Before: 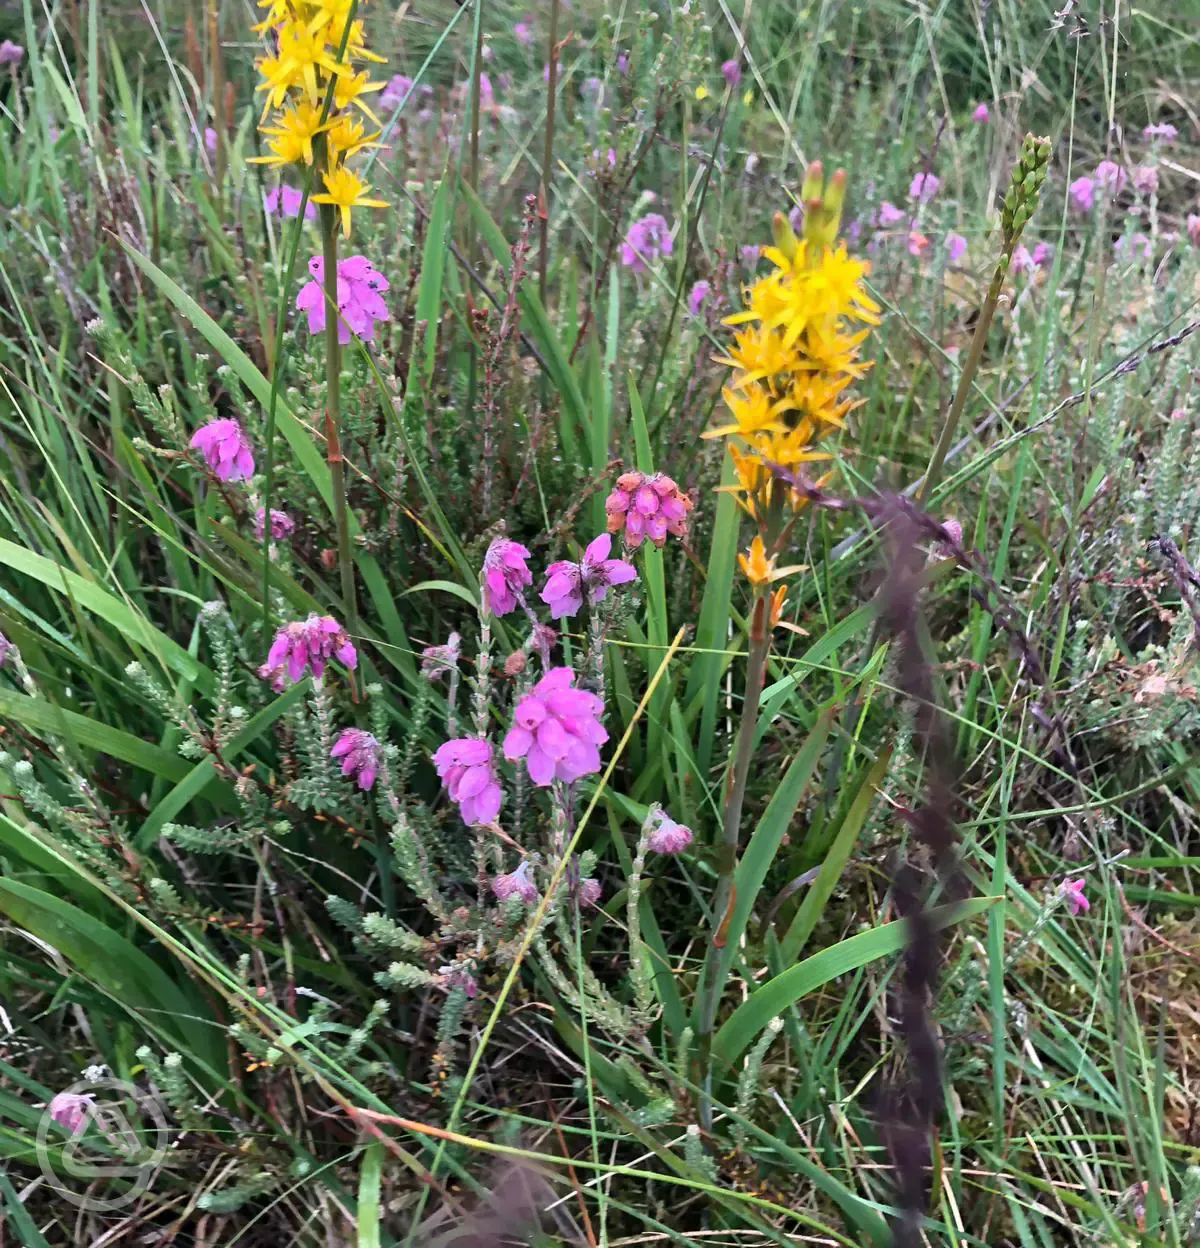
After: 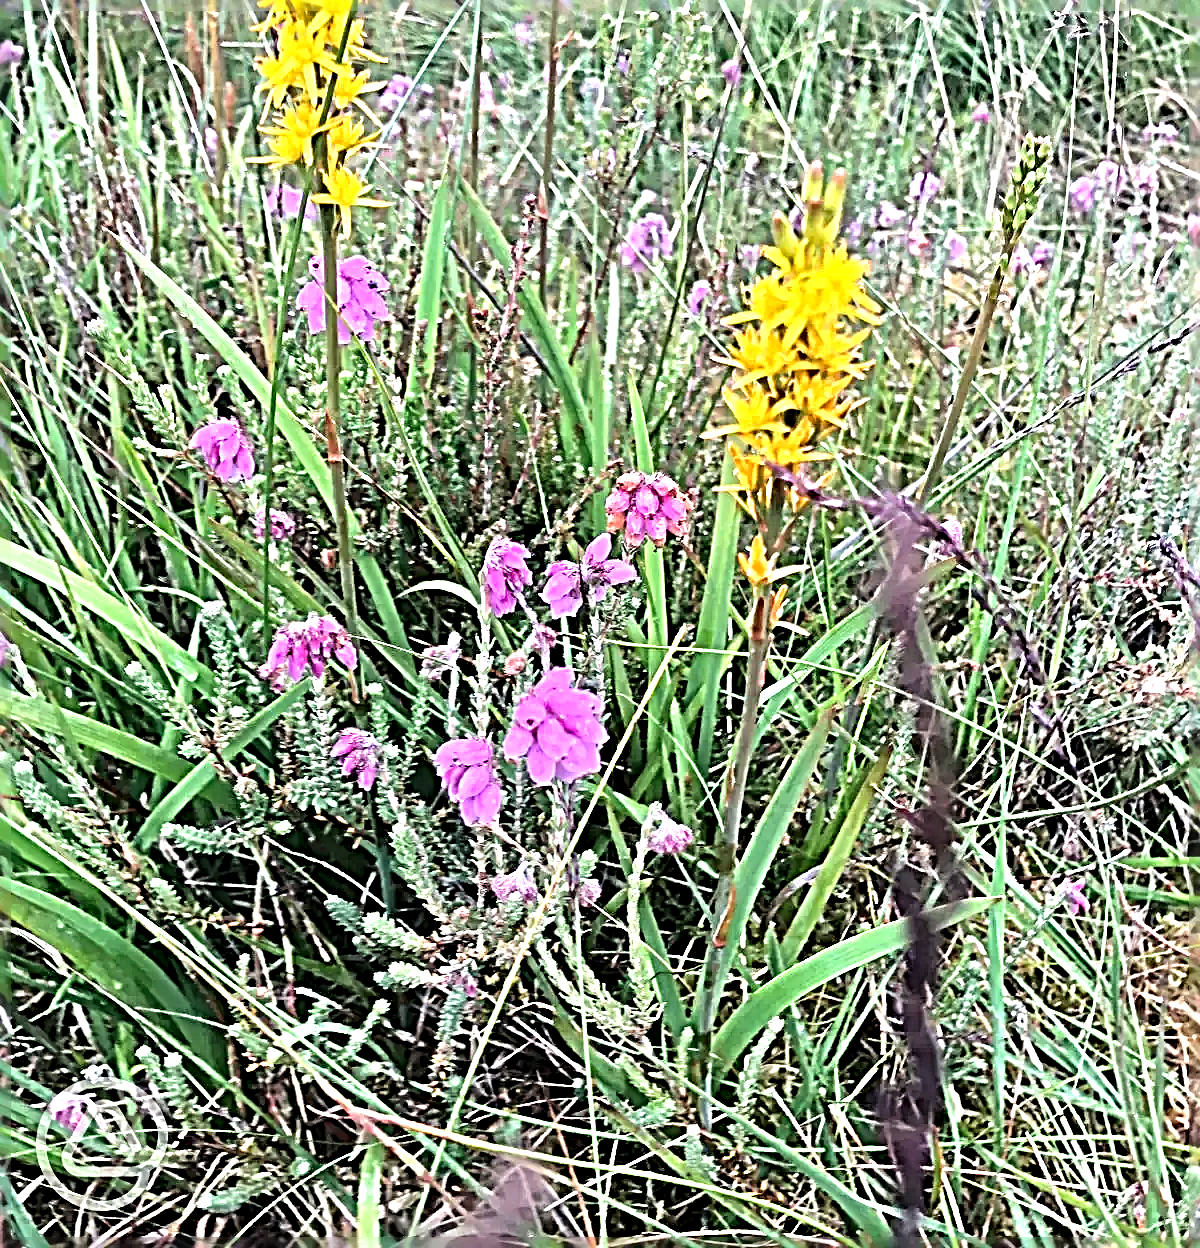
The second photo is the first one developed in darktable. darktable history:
tone equalizer: -7 EV 0.151 EV, -6 EV 0.6 EV, -5 EV 1.16 EV, -4 EV 1.31 EV, -3 EV 1.12 EV, -2 EV 0.6 EV, -1 EV 0.147 EV, smoothing diameter 2.16%, edges refinement/feathering 15.71, mask exposure compensation -1.57 EV, filter diffusion 5
sharpen: radius 4.05, amount 1.997
